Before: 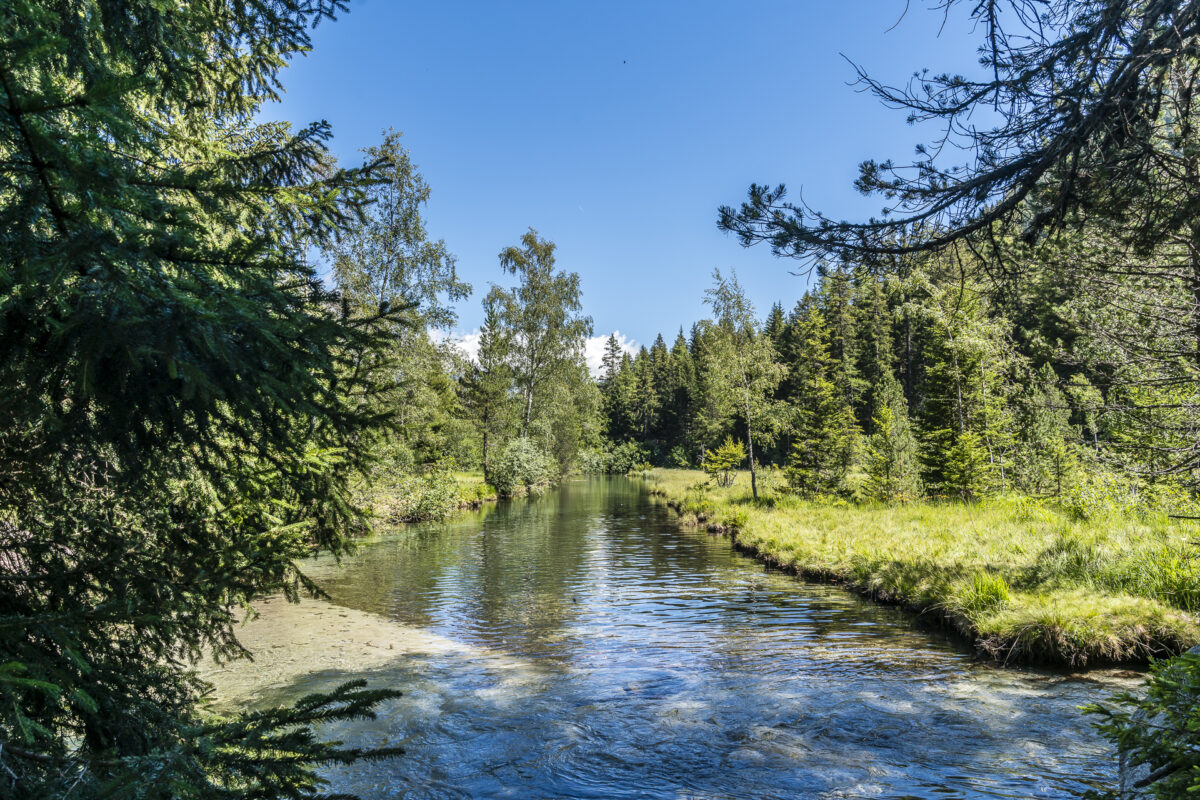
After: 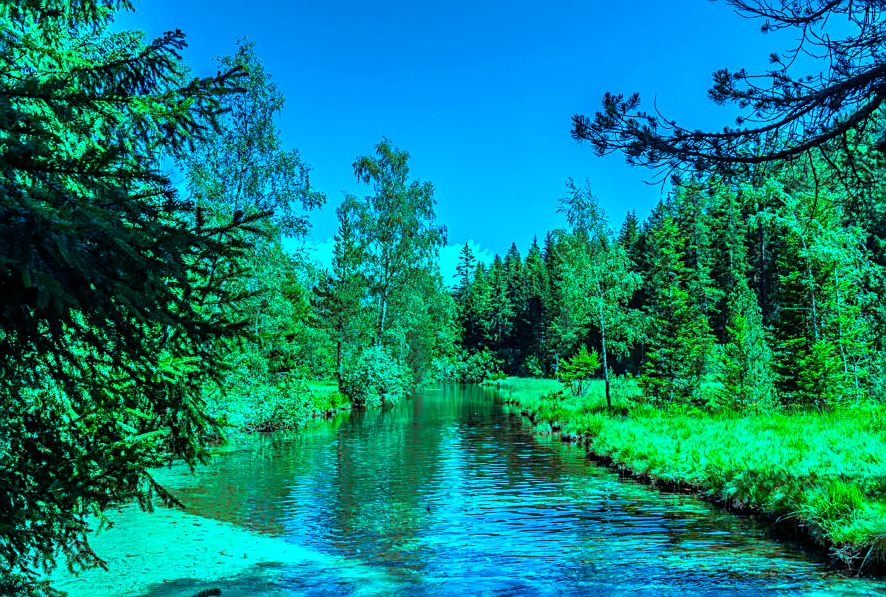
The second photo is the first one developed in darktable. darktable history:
crop and rotate: left 12.197%, top 11.478%, right 13.896%, bottom 13.867%
sharpen: amount 0.497
velvia: on, module defaults
color calibration: illuminant custom, x 0.39, y 0.392, temperature 3868.16 K
color balance rgb: highlights gain › luminance 19.897%, highlights gain › chroma 13.082%, highlights gain › hue 173.76°, perceptual saturation grading › global saturation 19.394%, saturation formula JzAzBz (2021)
